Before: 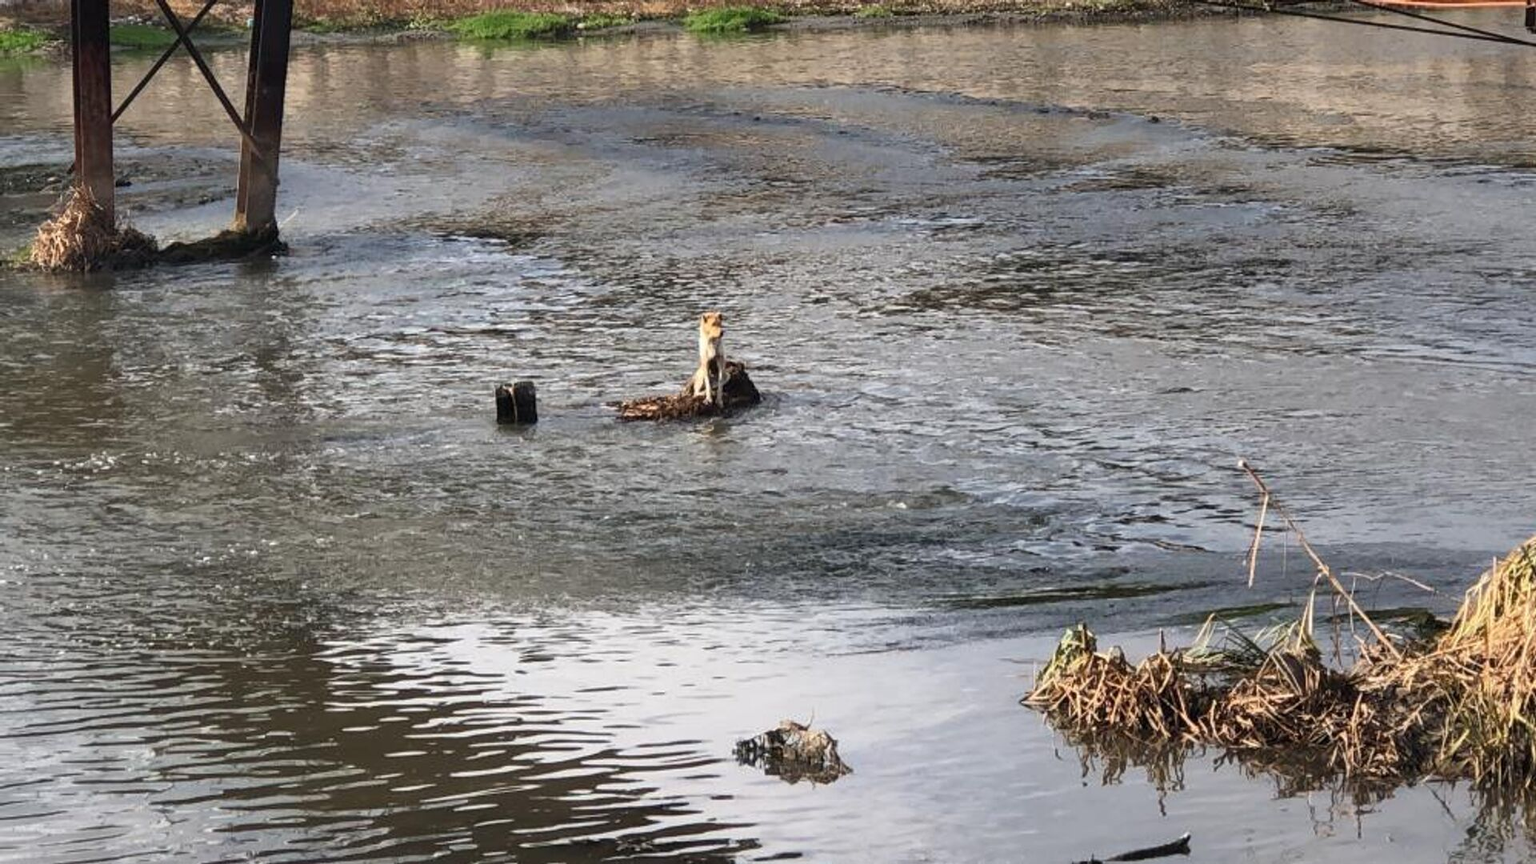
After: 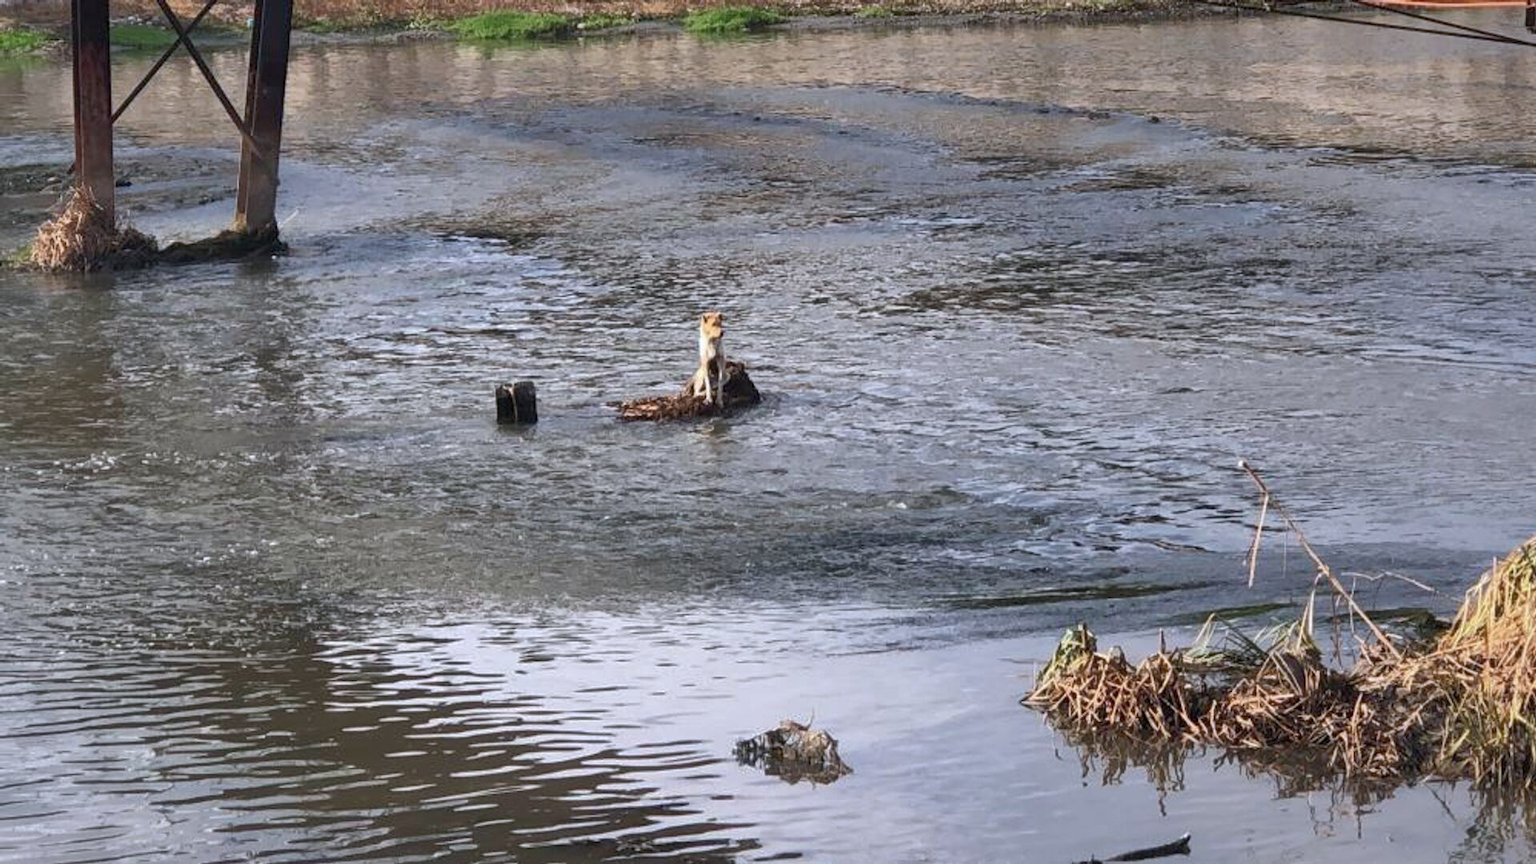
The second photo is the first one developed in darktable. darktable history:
shadows and highlights: on, module defaults
color calibration: illuminant as shot in camera, x 0.358, y 0.373, temperature 4628.91 K
tone equalizer: on, module defaults
